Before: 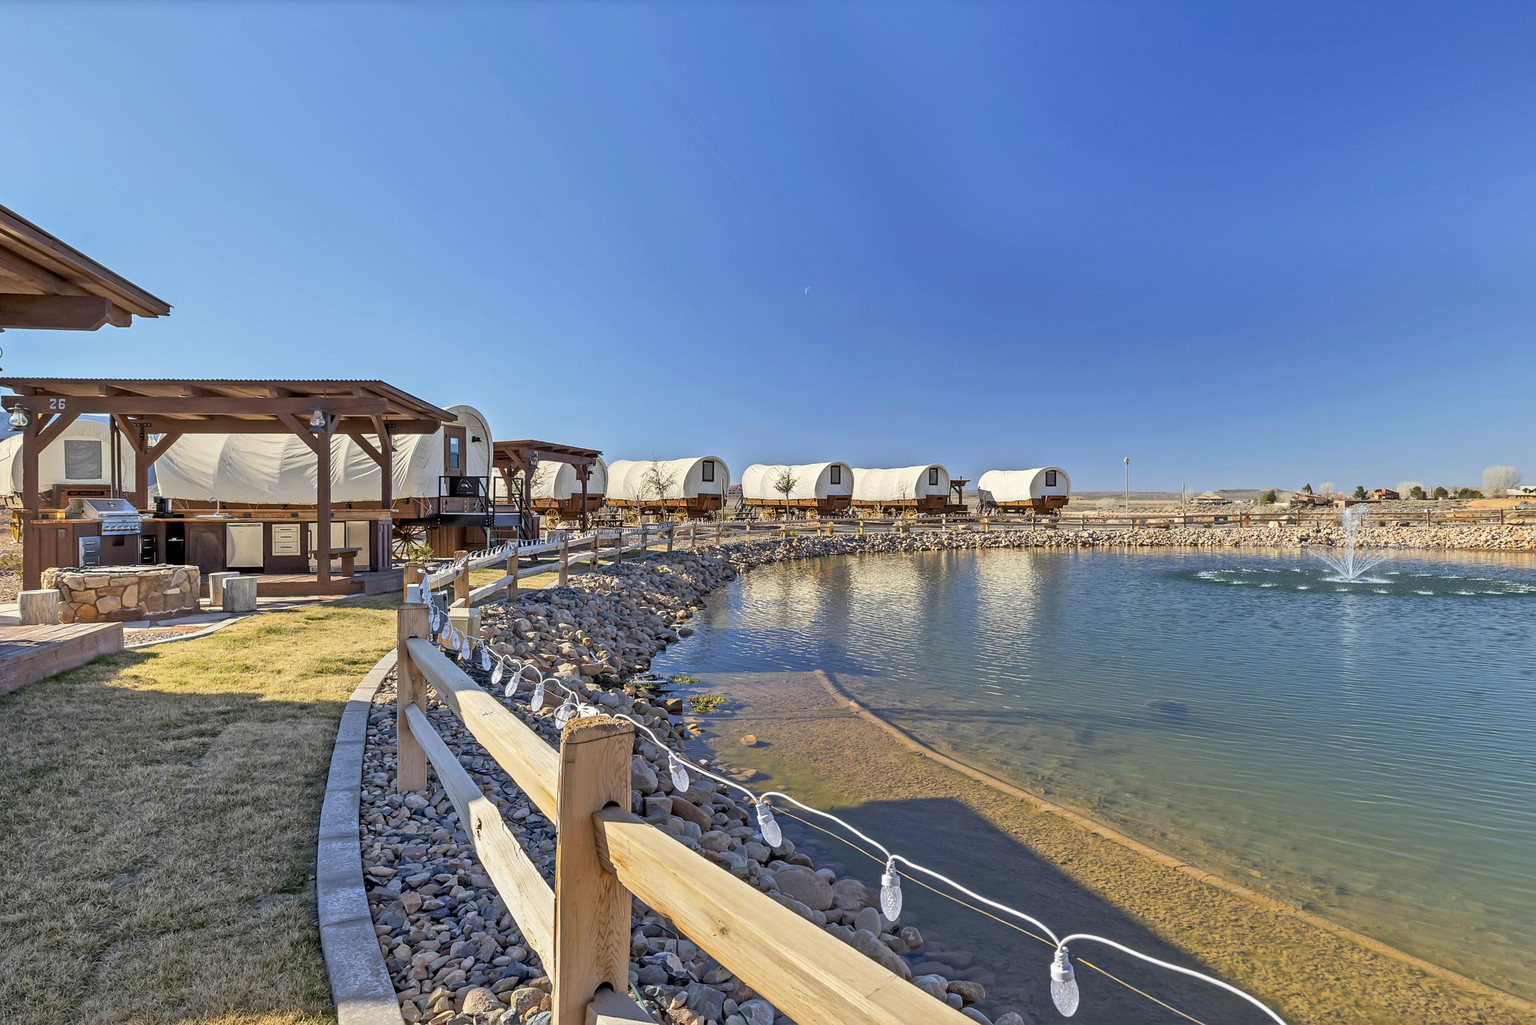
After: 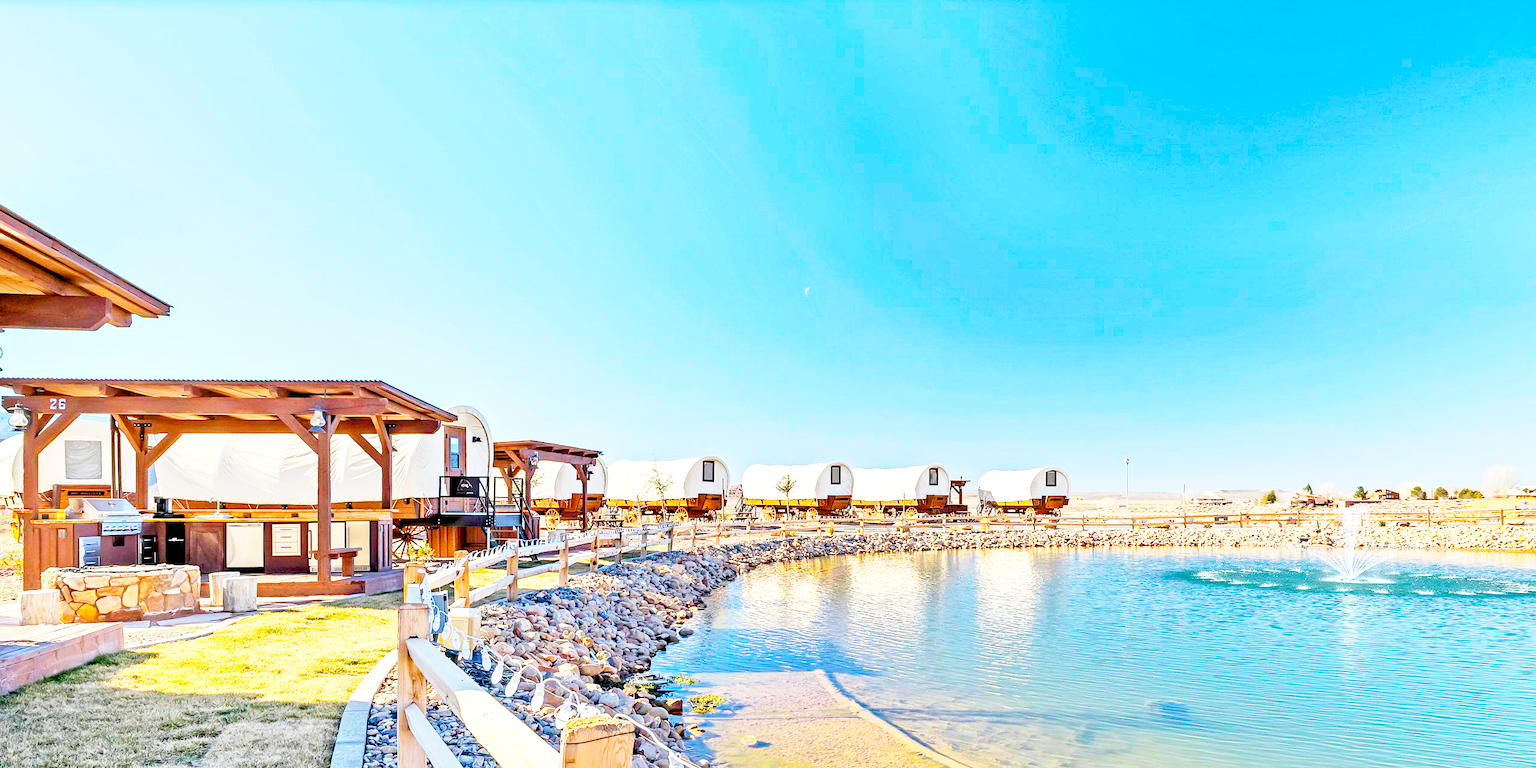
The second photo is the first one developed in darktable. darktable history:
color balance rgb: perceptual saturation grading › global saturation 25%, global vibrance 20%
crop: bottom 24.967%
exposure: exposure 0.77 EV, compensate highlight preservation false
base curve: curves: ch0 [(0, 0) (0, 0.001) (0.001, 0.001) (0.004, 0.002) (0.007, 0.004) (0.015, 0.013) (0.033, 0.045) (0.052, 0.096) (0.075, 0.17) (0.099, 0.241) (0.163, 0.42) (0.219, 0.55) (0.259, 0.616) (0.327, 0.722) (0.365, 0.765) (0.522, 0.873) (0.547, 0.881) (0.689, 0.919) (0.826, 0.952) (1, 1)], preserve colors none
